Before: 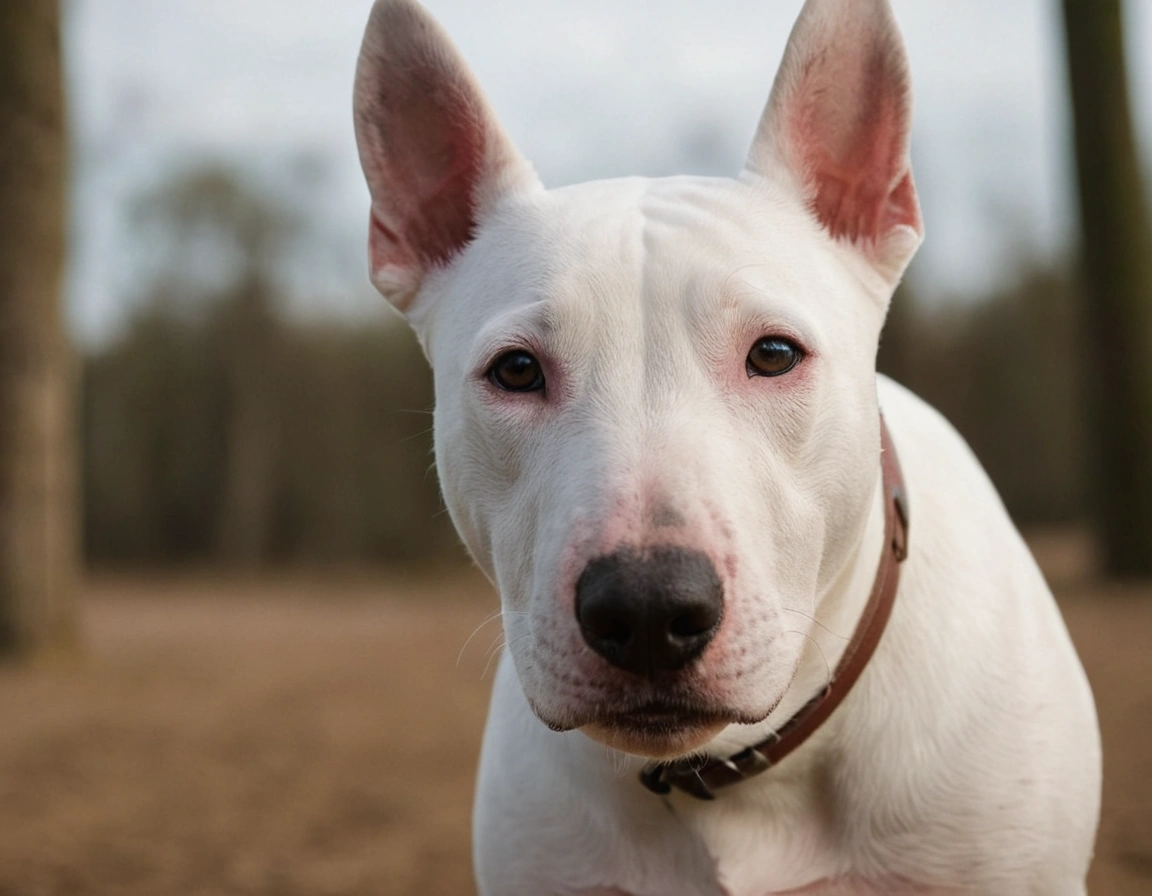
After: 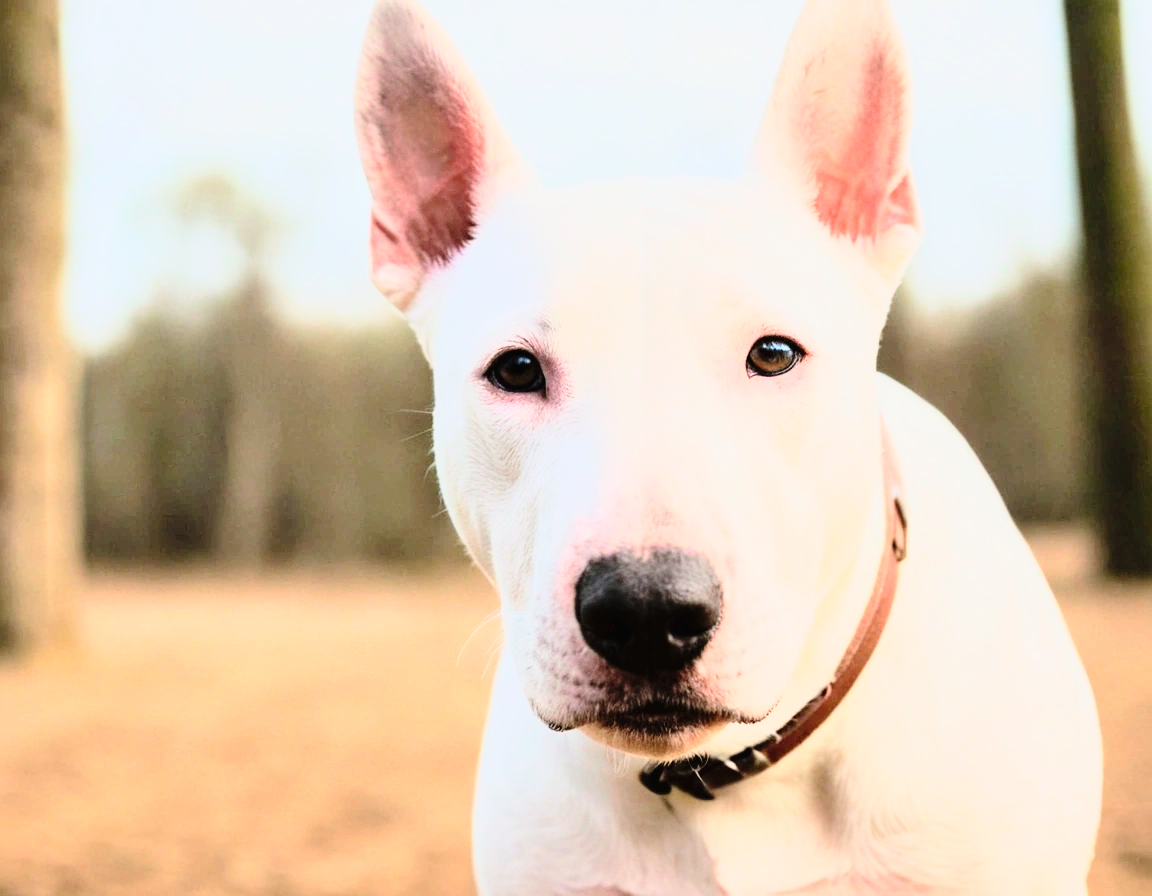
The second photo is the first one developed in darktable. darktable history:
base curve: curves: ch0 [(0, 0) (0.007, 0.004) (0.027, 0.03) (0.046, 0.07) (0.207, 0.54) (0.442, 0.872) (0.673, 0.972) (1, 1)]
exposure: black level correction 0.001, exposure 1.32 EV, compensate highlight preservation false
tone curve: curves: ch0 [(0, 0.013) (0.175, 0.11) (0.337, 0.304) (0.498, 0.485) (0.78, 0.742) (0.993, 0.954)]; ch1 [(0, 0) (0.294, 0.184) (0.359, 0.34) (0.362, 0.35) (0.43, 0.41) (0.469, 0.463) (0.495, 0.502) (0.54, 0.563) (0.612, 0.641) (1, 1)]; ch2 [(0, 0) (0.44, 0.437) (0.495, 0.502) (0.524, 0.534) (0.557, 0.56) (0.634, 0.654) (0.728, 0.722) (1, 1)], preserve colors none
